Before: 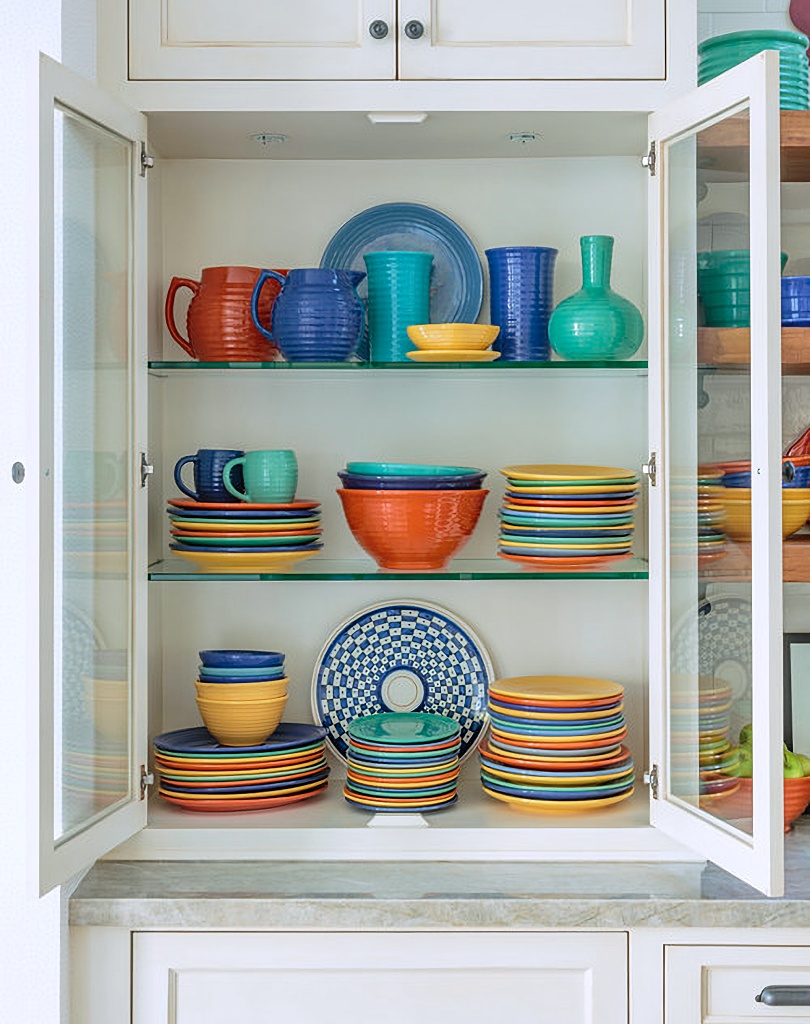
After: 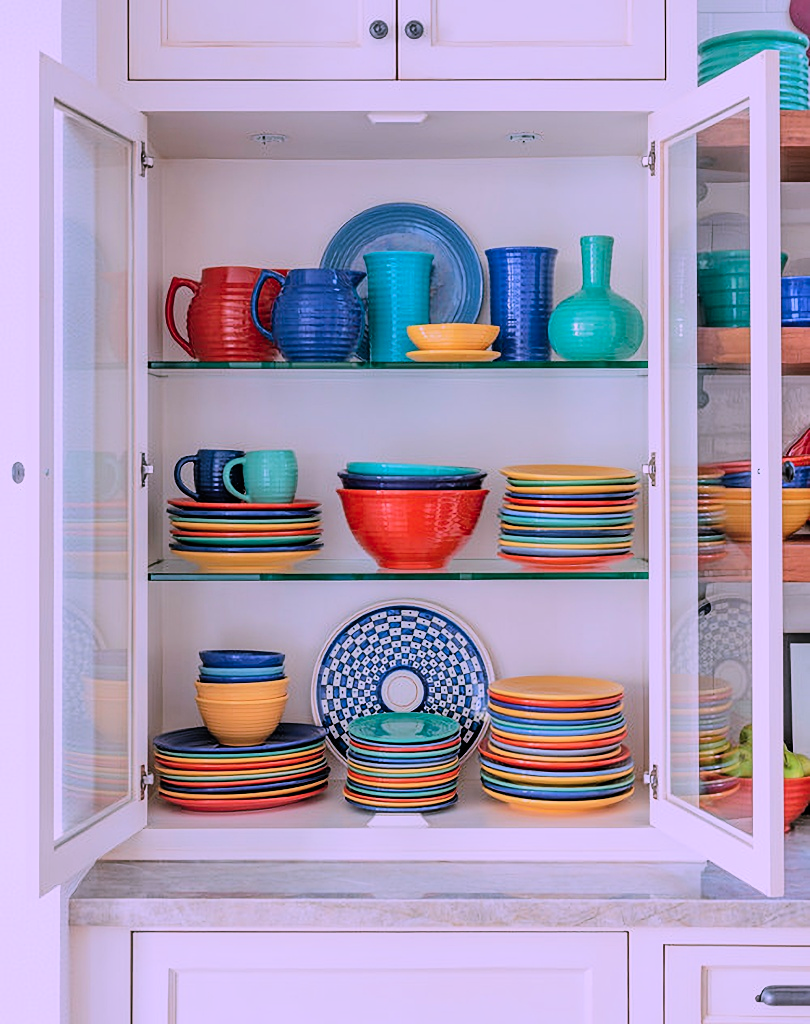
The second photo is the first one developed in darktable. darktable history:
color correction: highlights a* 15.46, highlights b* -20.56
color contrast: green-magenta contrast 1.1, blue-yellow contrast 1.1, unbound 0
filmic rgb: black relative exposure -5 EV, hardness 2.88, contrast 1.4, highlights saturation mix -30%
lowpass: radius 0.1, contrast 0.85, saturation 1.1, unbound 0
